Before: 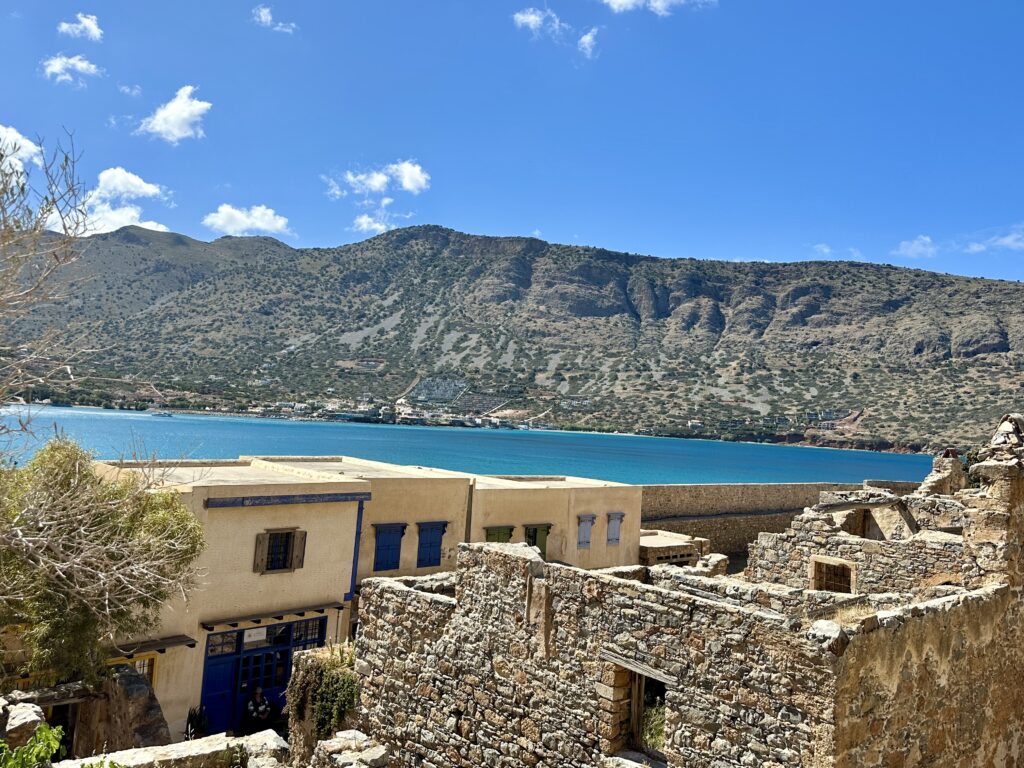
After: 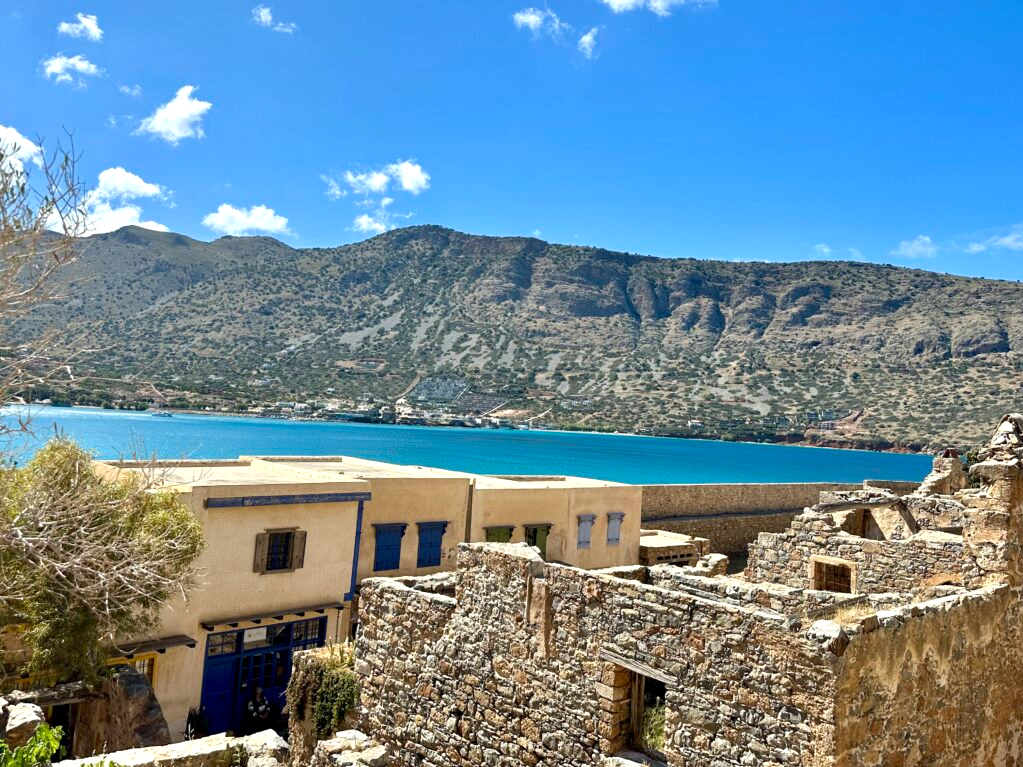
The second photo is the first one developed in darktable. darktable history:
shadows and highlights: radius 264.75, soften with gaussian
exposure: black level correction 0.001, exposure 0.3 EV, compensate highlight preservation false
